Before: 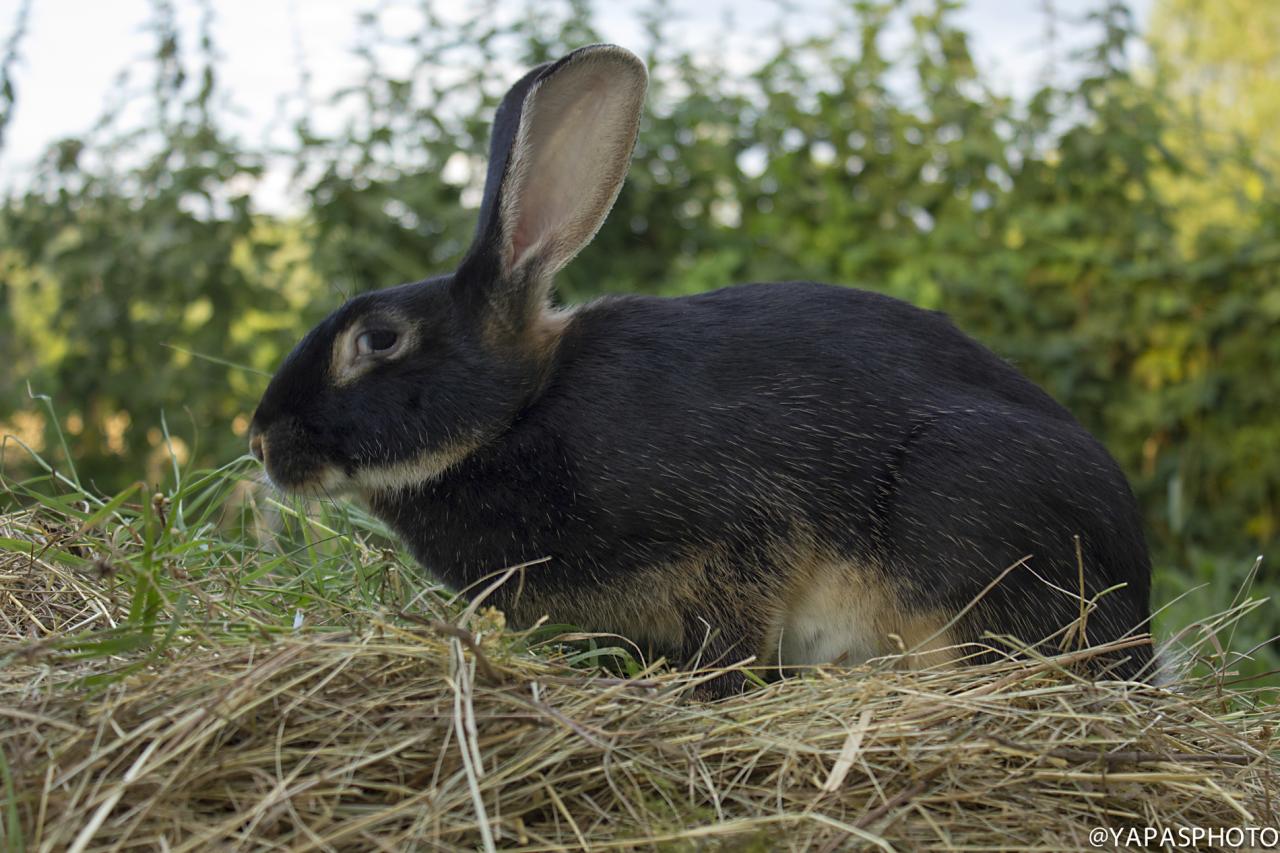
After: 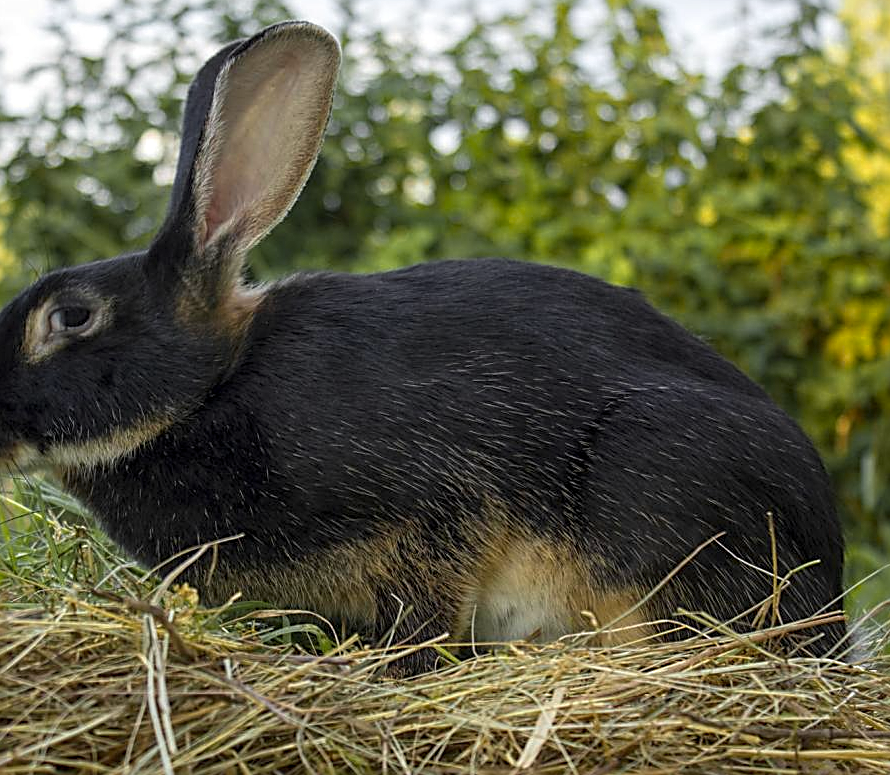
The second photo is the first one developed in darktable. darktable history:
sharpen: radius 2.543, amount 0.636
crop and rotate: left 24.034%, top 2.838%, right 6.406%, bottom 6.299%
local contrast: on, module defaults
color zones: curves: ch0 [(0, 0.511) (0.143, 0.531) (0.286, 0.56) (0.429, 0.5) (0.571, 0.5) (0.714, 0.5) (0.857, 0.5) (1, 0.5)]; ch1 [(0, 0.525) (0.143, 0.705) (0.286, 0.715) (0.429, 0.35) (0.571, 0.35) (0.714, 0.35) (0.857, 0.4) (1, 0.4)]; ch2 [(0, 0.572) (0.143, 0.512) (0.286, 0.473) (0.429, 0.45) (0.571, 0.5) (0.714, 0.5) (0.857, 0.518) (1, 0.518)]
